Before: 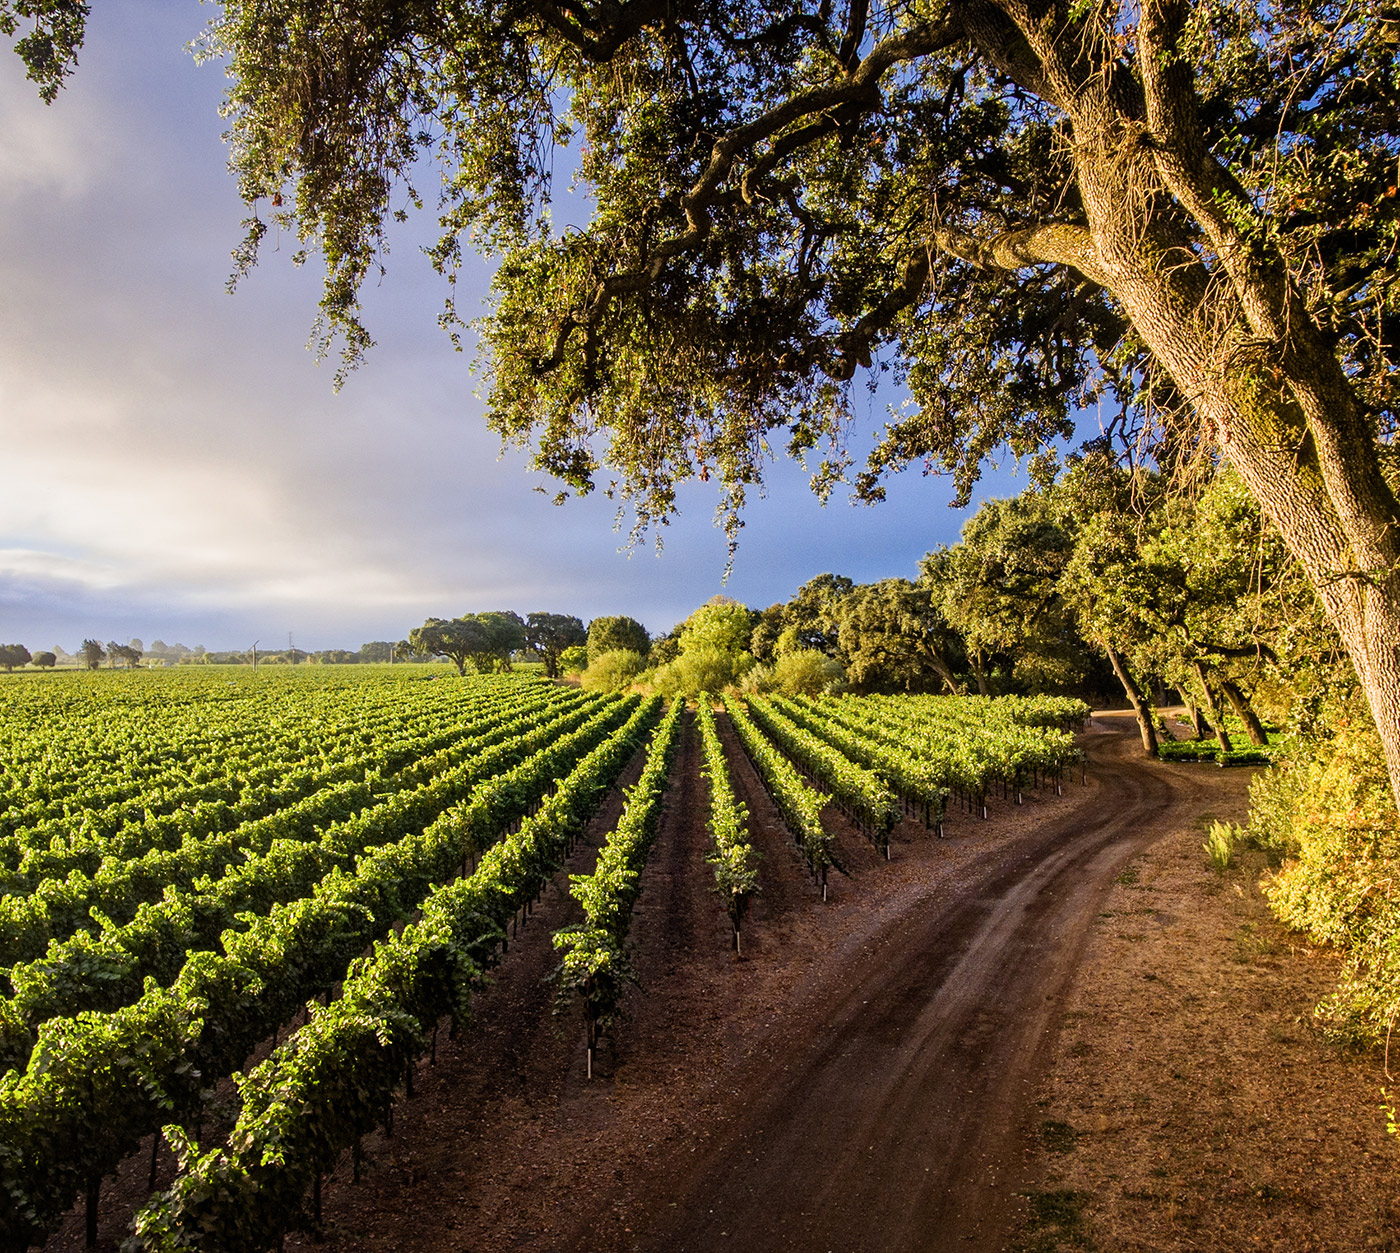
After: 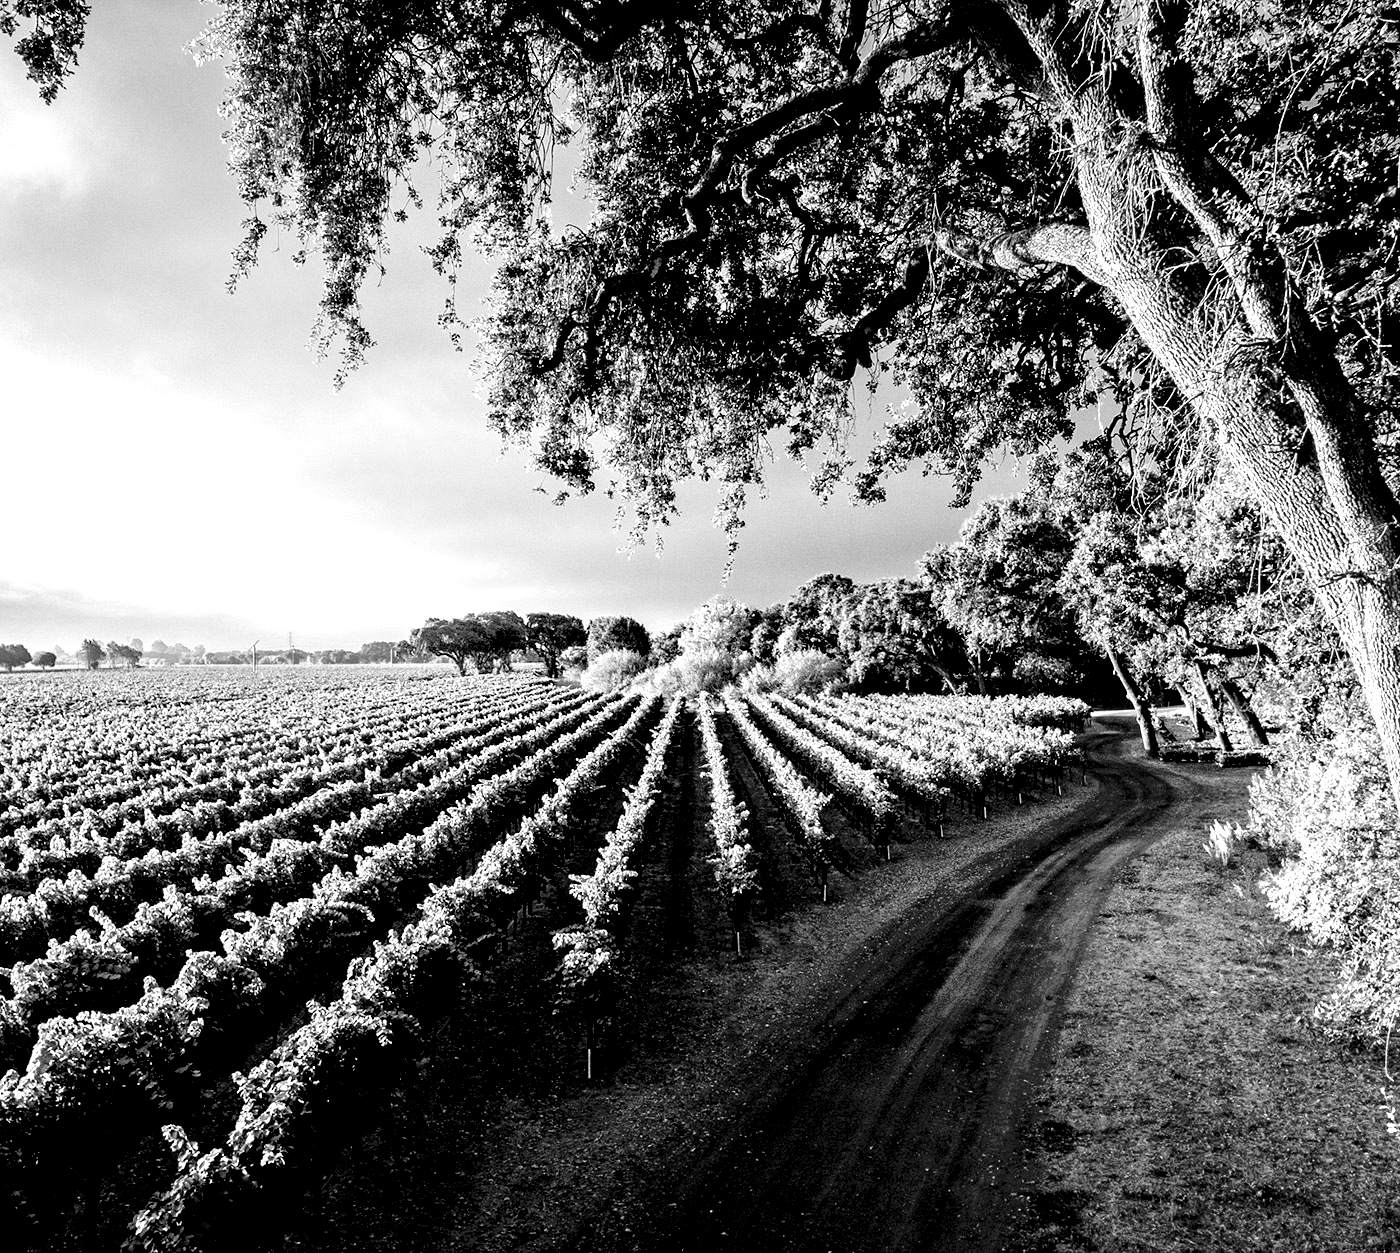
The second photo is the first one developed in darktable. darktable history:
monochrome: on, module defaults
exposure: black level correction 0.035, exposure 0.9 EV, compensate highlight preservation false
color balance: mode lift, gamma, gain (sRGB), lift [1, 1.049, 1, 1]
